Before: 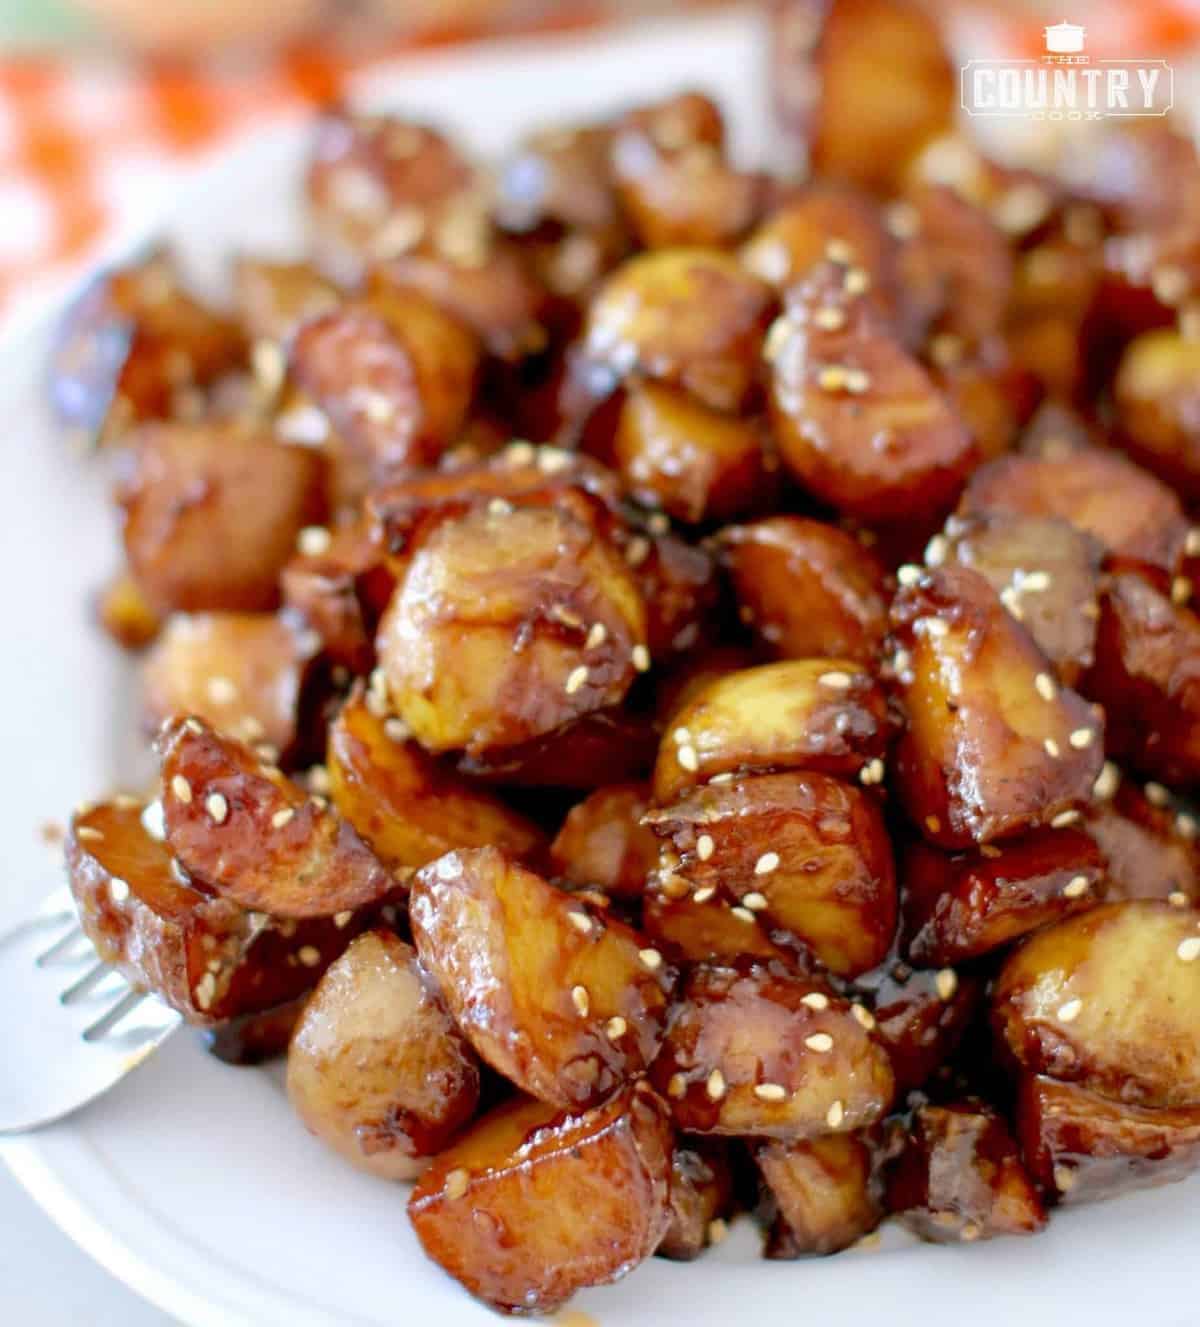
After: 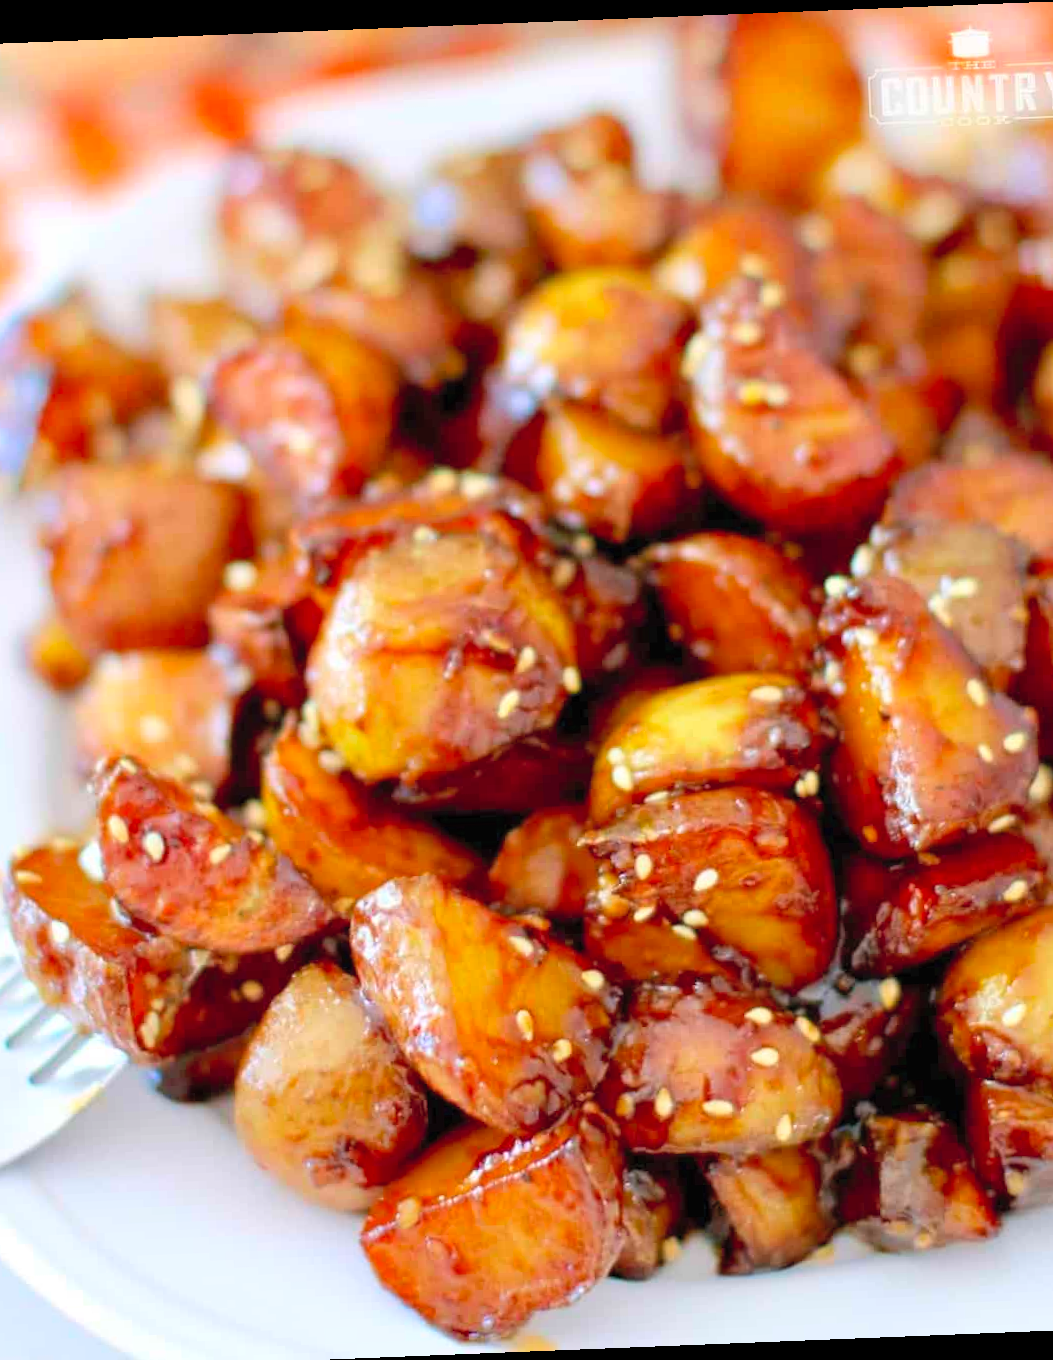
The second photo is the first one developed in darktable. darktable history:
crop: left 7.598%, right 7.873%
contrast brightness saturation: contrast 0.07, brightness 0.18, saturation 0.4
rotate and perspective: rotation -2.29°, automatic cropping off
